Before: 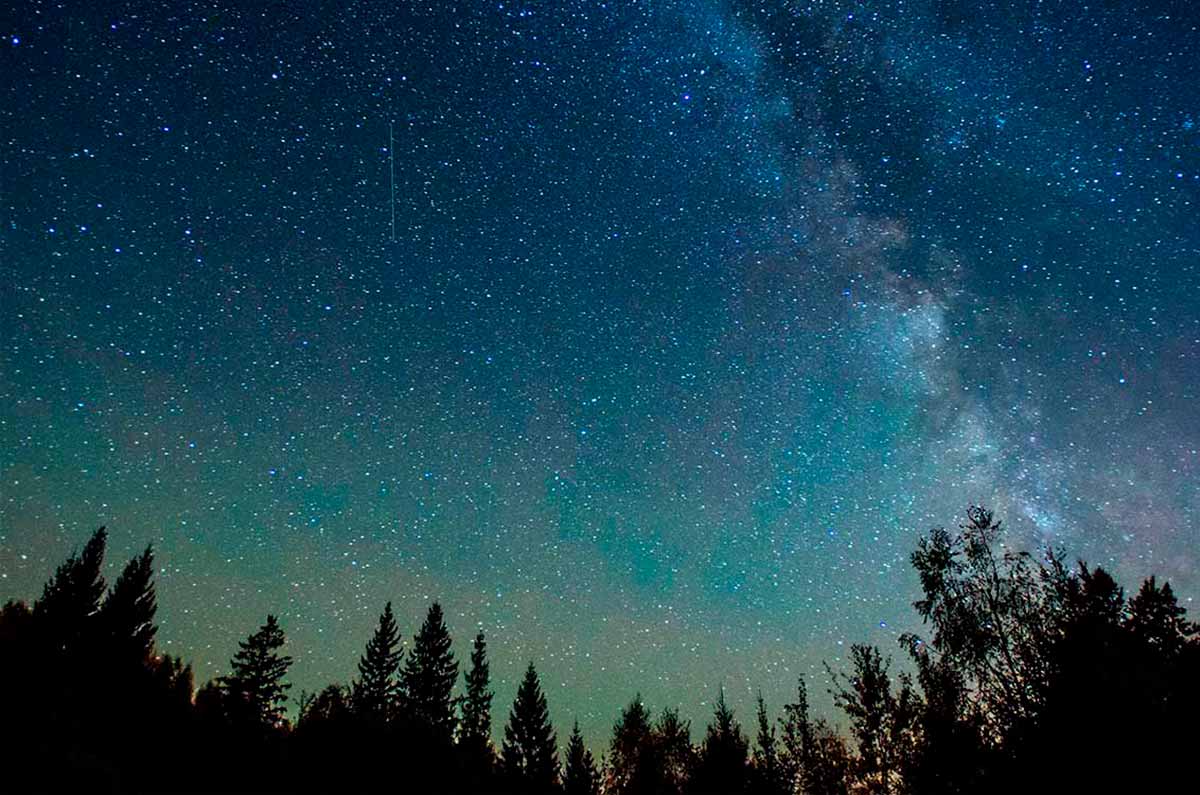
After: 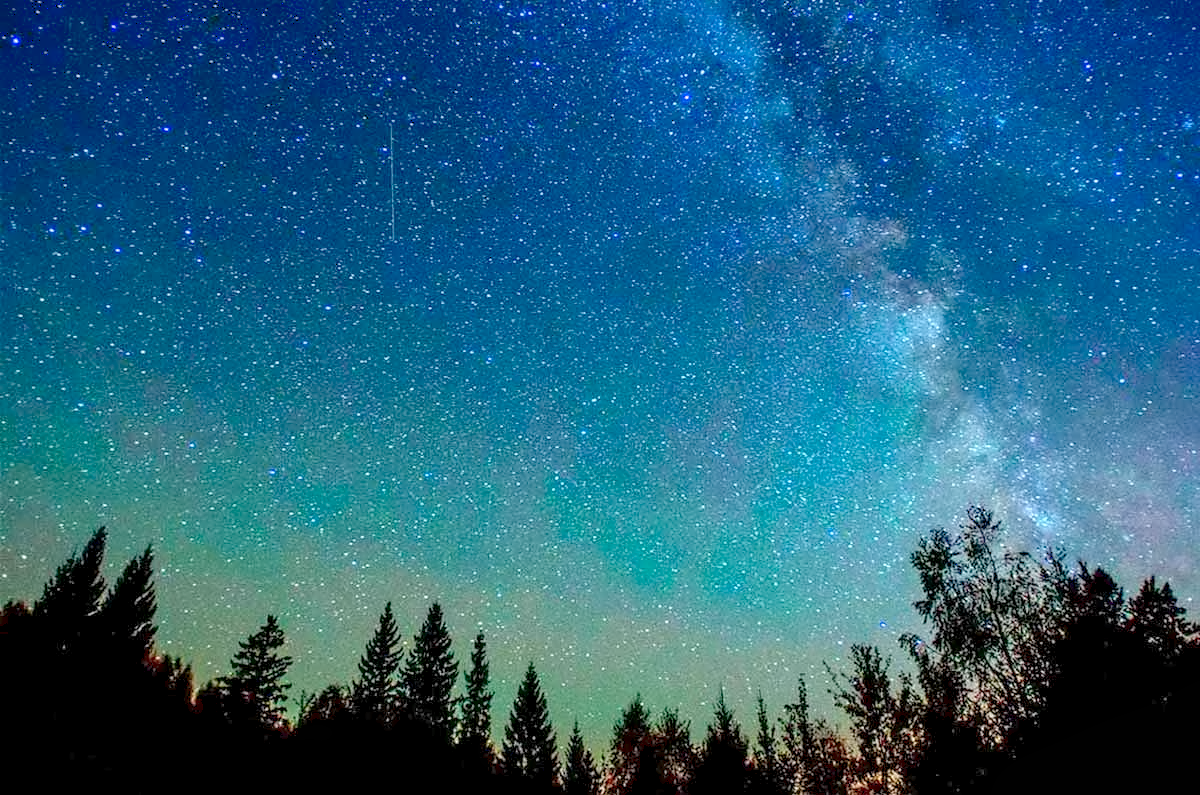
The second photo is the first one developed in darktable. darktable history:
contrast equalizer: y [[0.5 ×4, 0.525, 0.667], [0.5 ×6], [0.5 ×6], [0 ×4, 0.042, 0], [0, 0, 0.004, 0.1, 0.191, 0.131]]
levels: levels [0, 0.397, 0.955]
local contrast: on, module defaults
exposure: black level correction 0.001, compensate highlight preservation false
